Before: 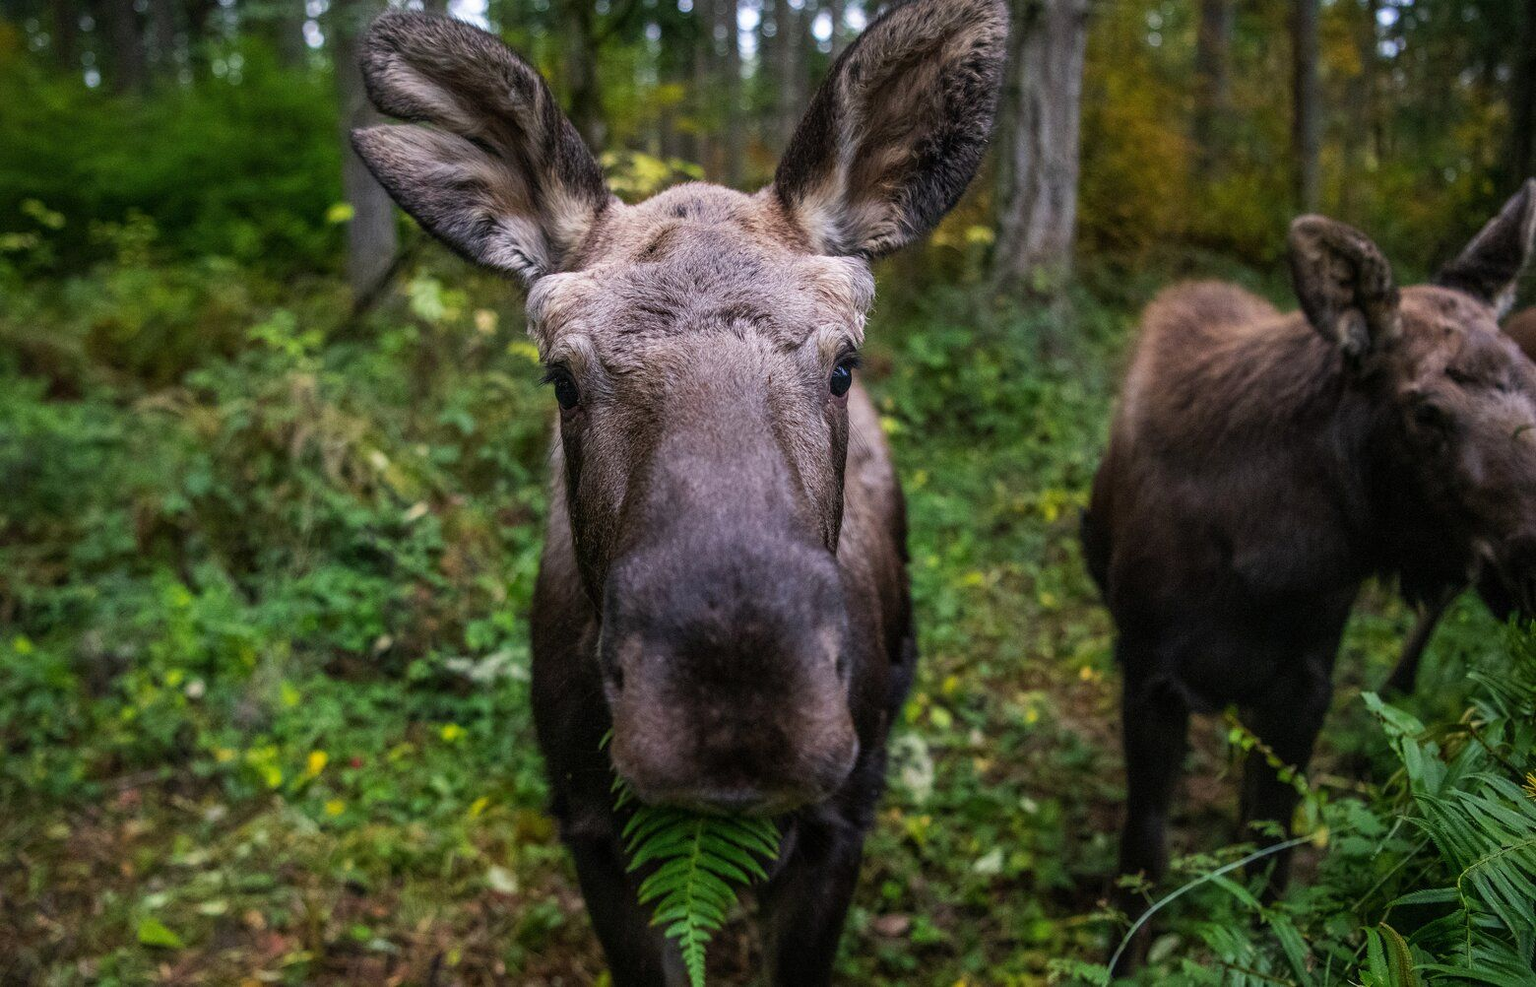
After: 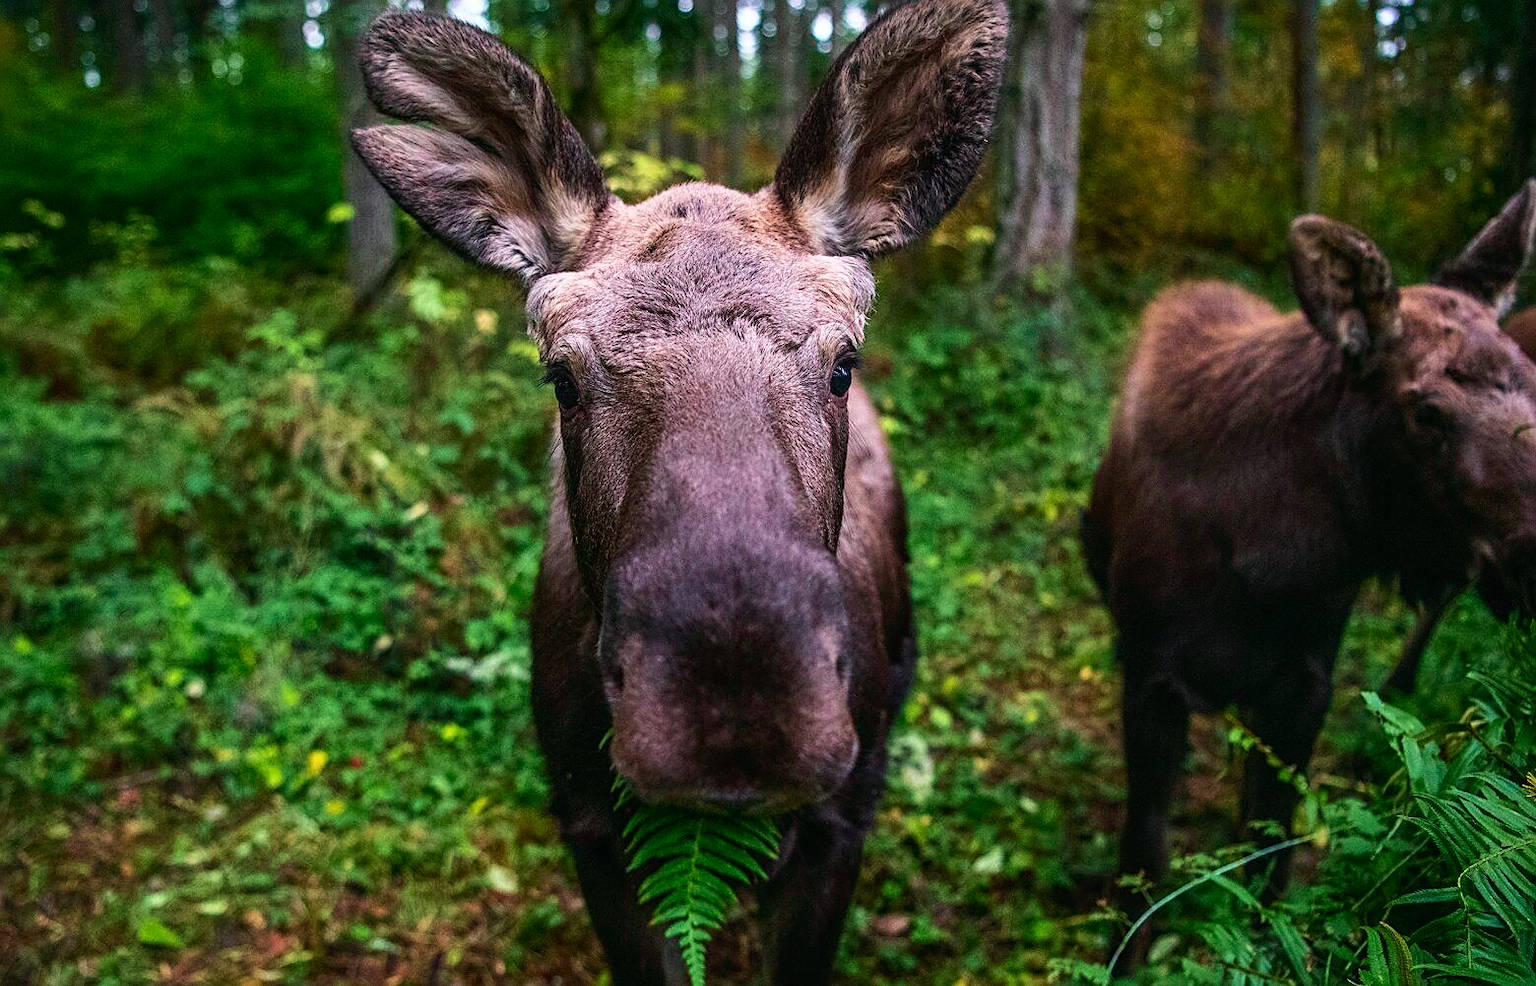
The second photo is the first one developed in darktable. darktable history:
sharpen: on, module defaults
tone curve: curves: ch0 [(0, 0.01) (0.037, 0.032) (0.131, 0.108) (0.275, 0.258) (0.483, 0.512) (0.61, 0.661) (0.696, 0.76) (0.792, 0.867) (0.911, 0.955) (0.997, 0.995)]; ch1 [(0, 0) (0.308, 0.268) (0.425, 0.383) (0.503, 0.502) (0.529, 0.543) (0.706, 0.754) (0.869, 0.907) (1, 1)]; ch2 [(0, 0) (0.228, 0.196) (0.336, 0.315) (0.399, 0.403) (0.485, 0.487) (0.502, 0.502) (0.525, 0.523) (0.545, 0.552) (0.587, 0.61) (0.636, 0.654) (0.711, 0.729) (0.855, 0.87) (0.998, 0.977)], color space Lab, independent channels, preserve colors none
white balance: emerald 1
velvia: on, module defaults
